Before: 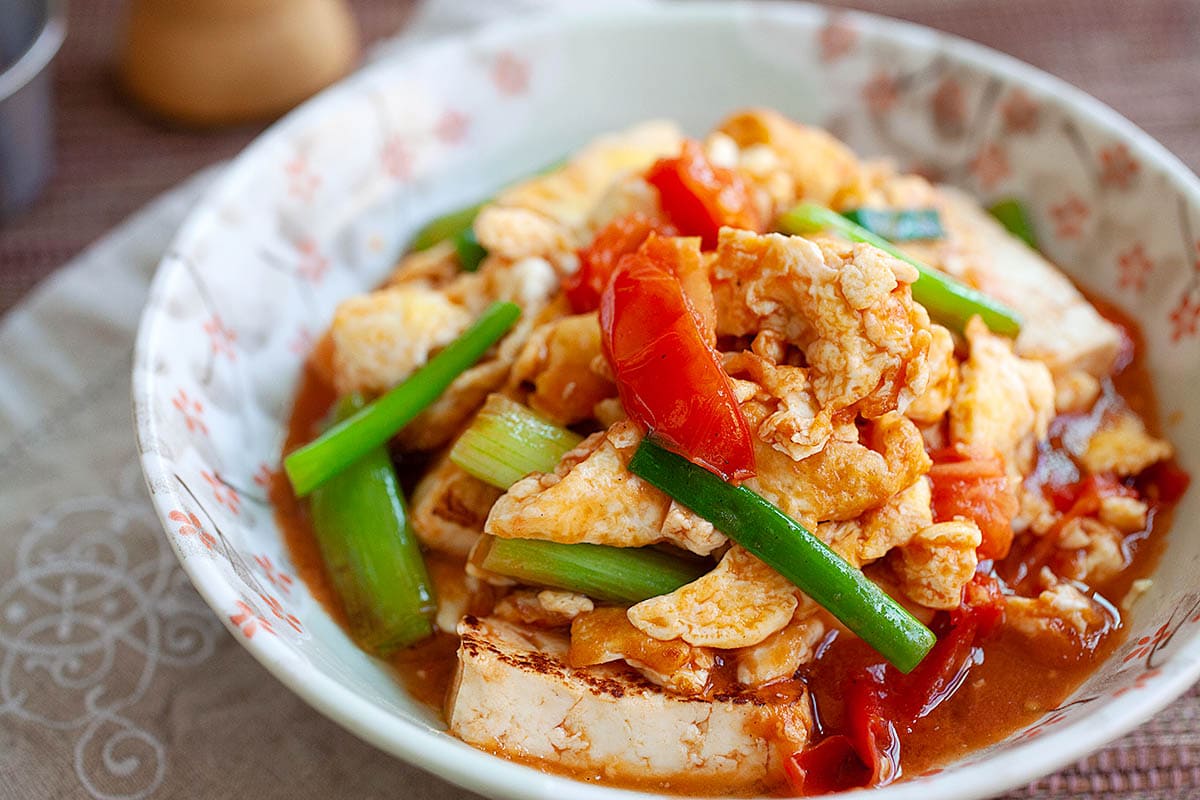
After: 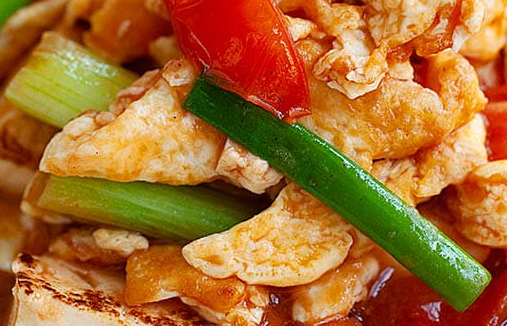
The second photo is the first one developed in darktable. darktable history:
crop: left 37.131%, top 45.339%, right 20.536%, bottom 13.866%
